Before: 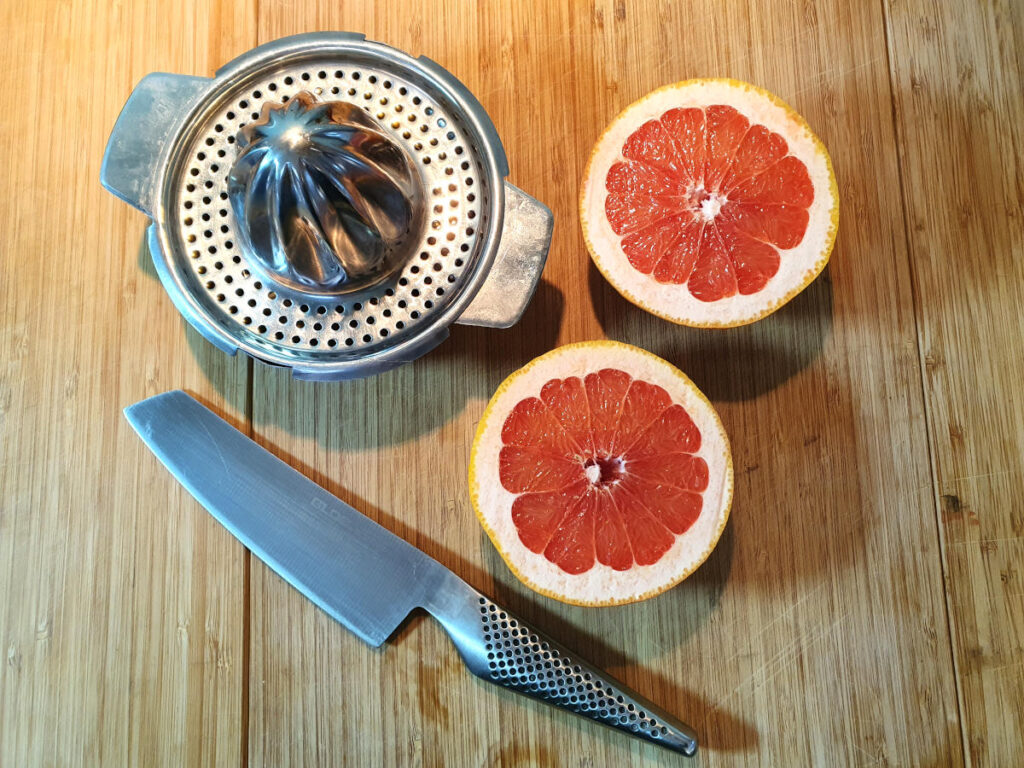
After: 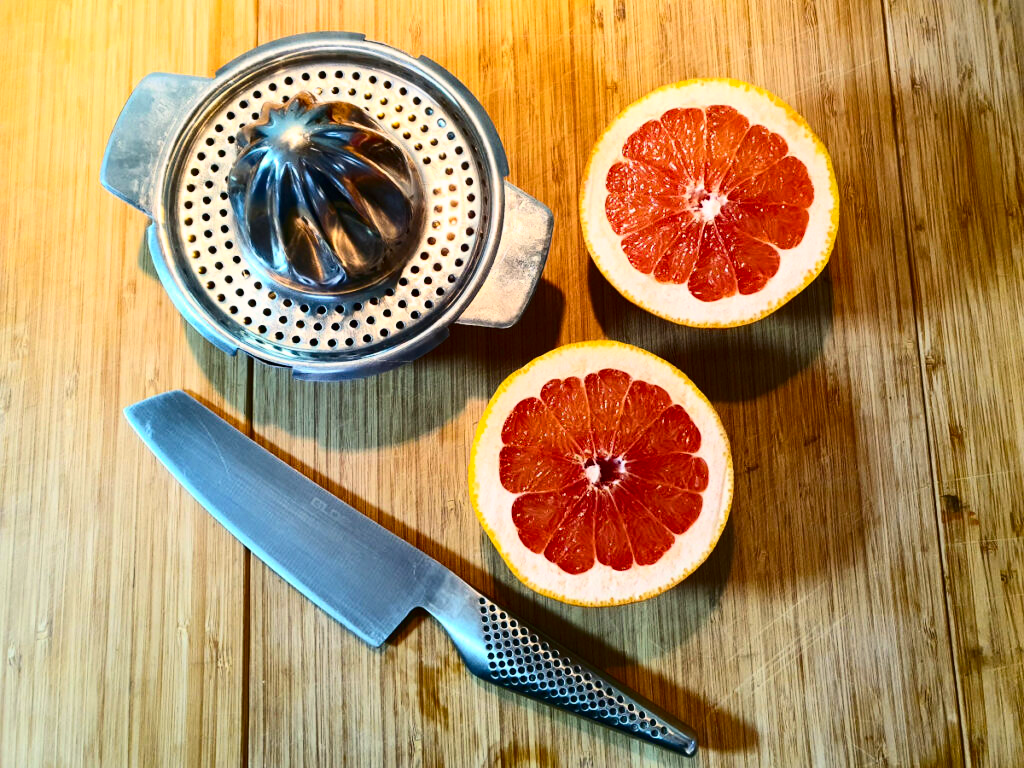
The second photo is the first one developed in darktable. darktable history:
contrast brightness saturation: contrast 0.29
color balance rgb: highlights gain › chroma 1.08%, highlights gain › hue 60.21°, perceptual saturation grading › global saturation 30.458%
